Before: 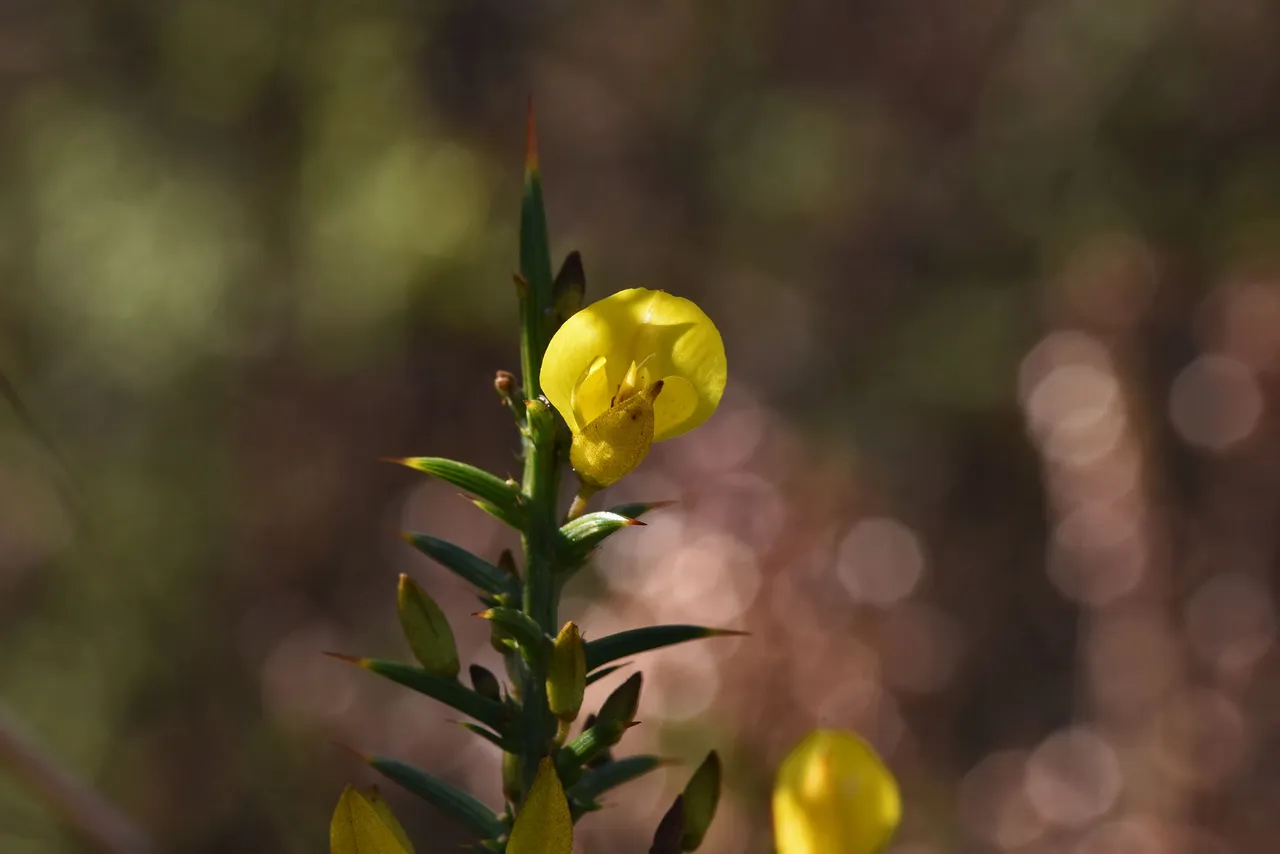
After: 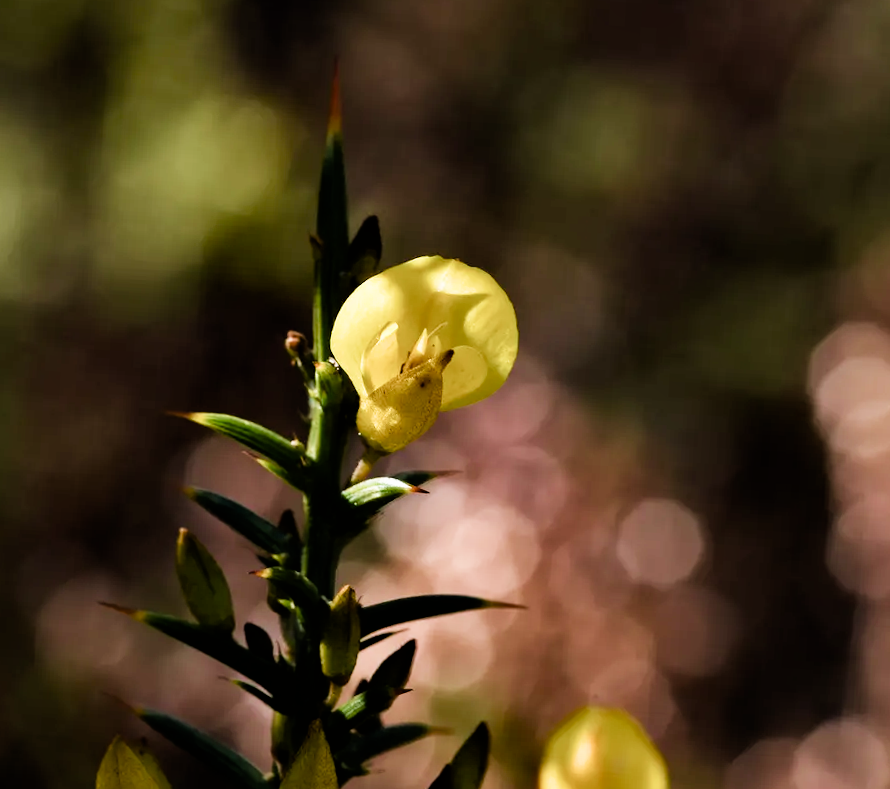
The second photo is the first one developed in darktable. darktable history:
crop and rotate: angle -3.17°, left 13.922%, top 0.017%, right 10.819%, bottom 0.057%
velvia: on, module defaults
tone equalizer: -8 EV -0.451 EV, -7 EV -0.399 EV, -6 EV -0.298 EV, -5 EV -0.256 EV, -3 EV 0.245 EV, -2 EV 0.329 EV, -1 EV 0.384 EV, +0 EV 0.39 EV
color balance rgb: perceptual saturation grading › global saturation 20%, perceptual saturation grading › highlights -50.157%, perceptual saturation grading › shadows 31.048%, perceptual brilliance grading › highlights 9.79%, perceptual brilliance grading › mid-tones 4.556%
filmic rgb: black relative exposure -5.09 EV, white relative exposure 3.51 EV, hardness 3.19, contrast 1.199, highlights saturation mix -48.71%
